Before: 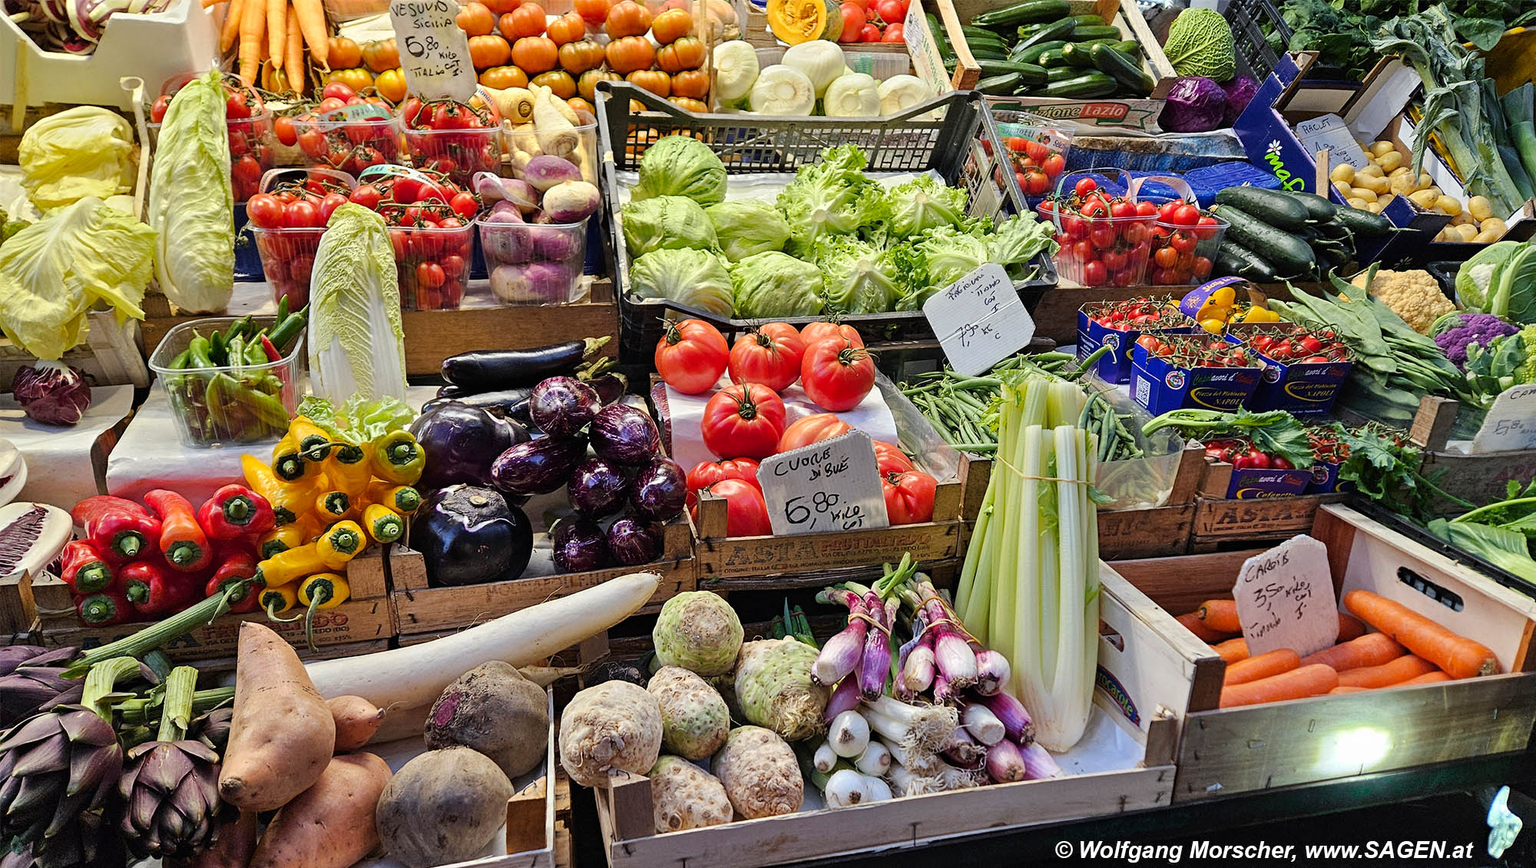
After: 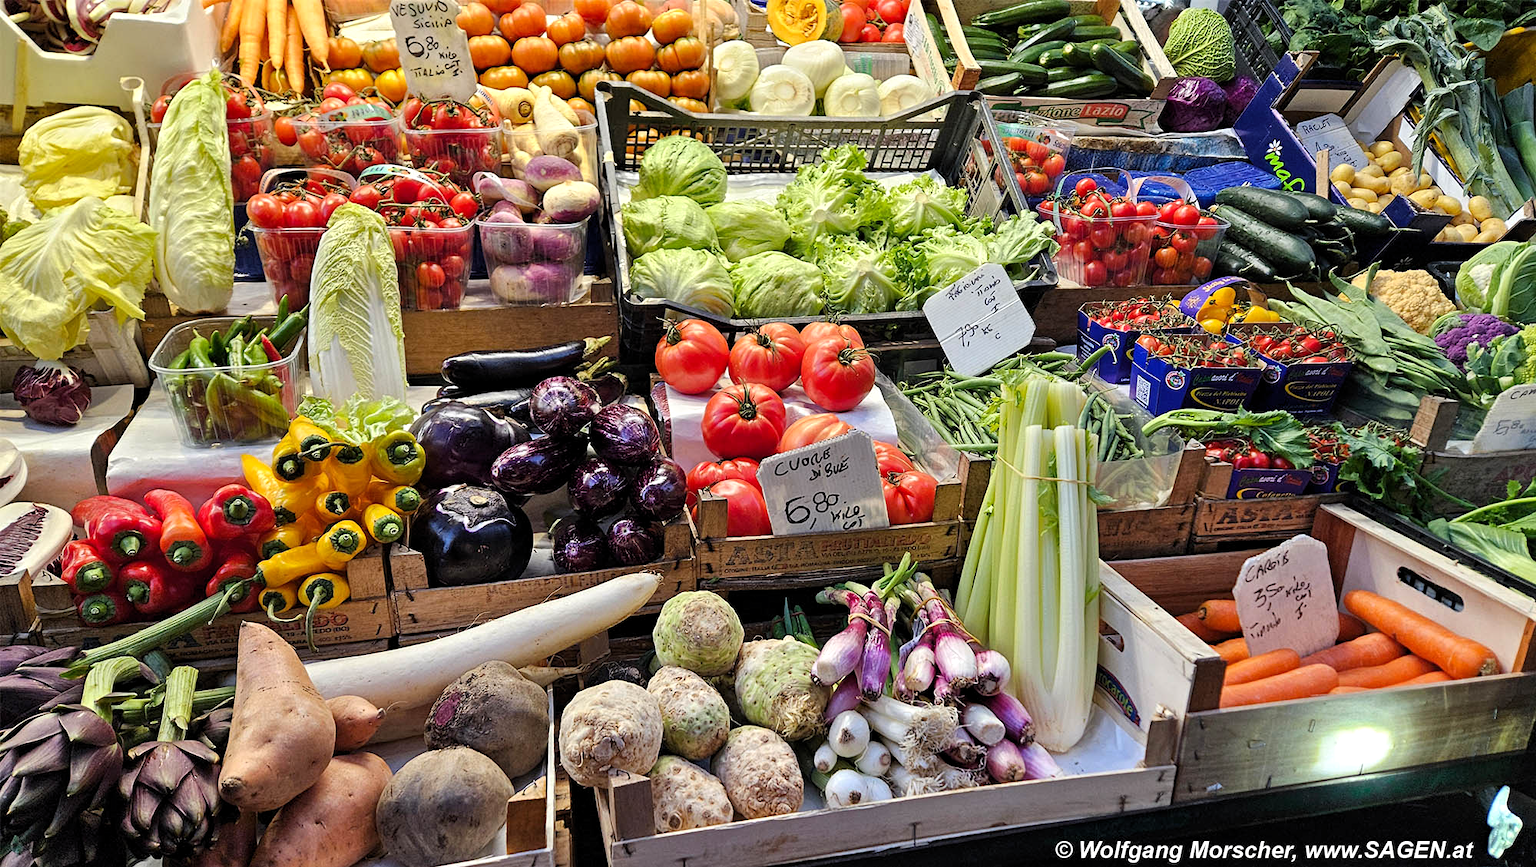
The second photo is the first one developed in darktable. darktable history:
levels: levels [0.016, 0.484, 0.953]
